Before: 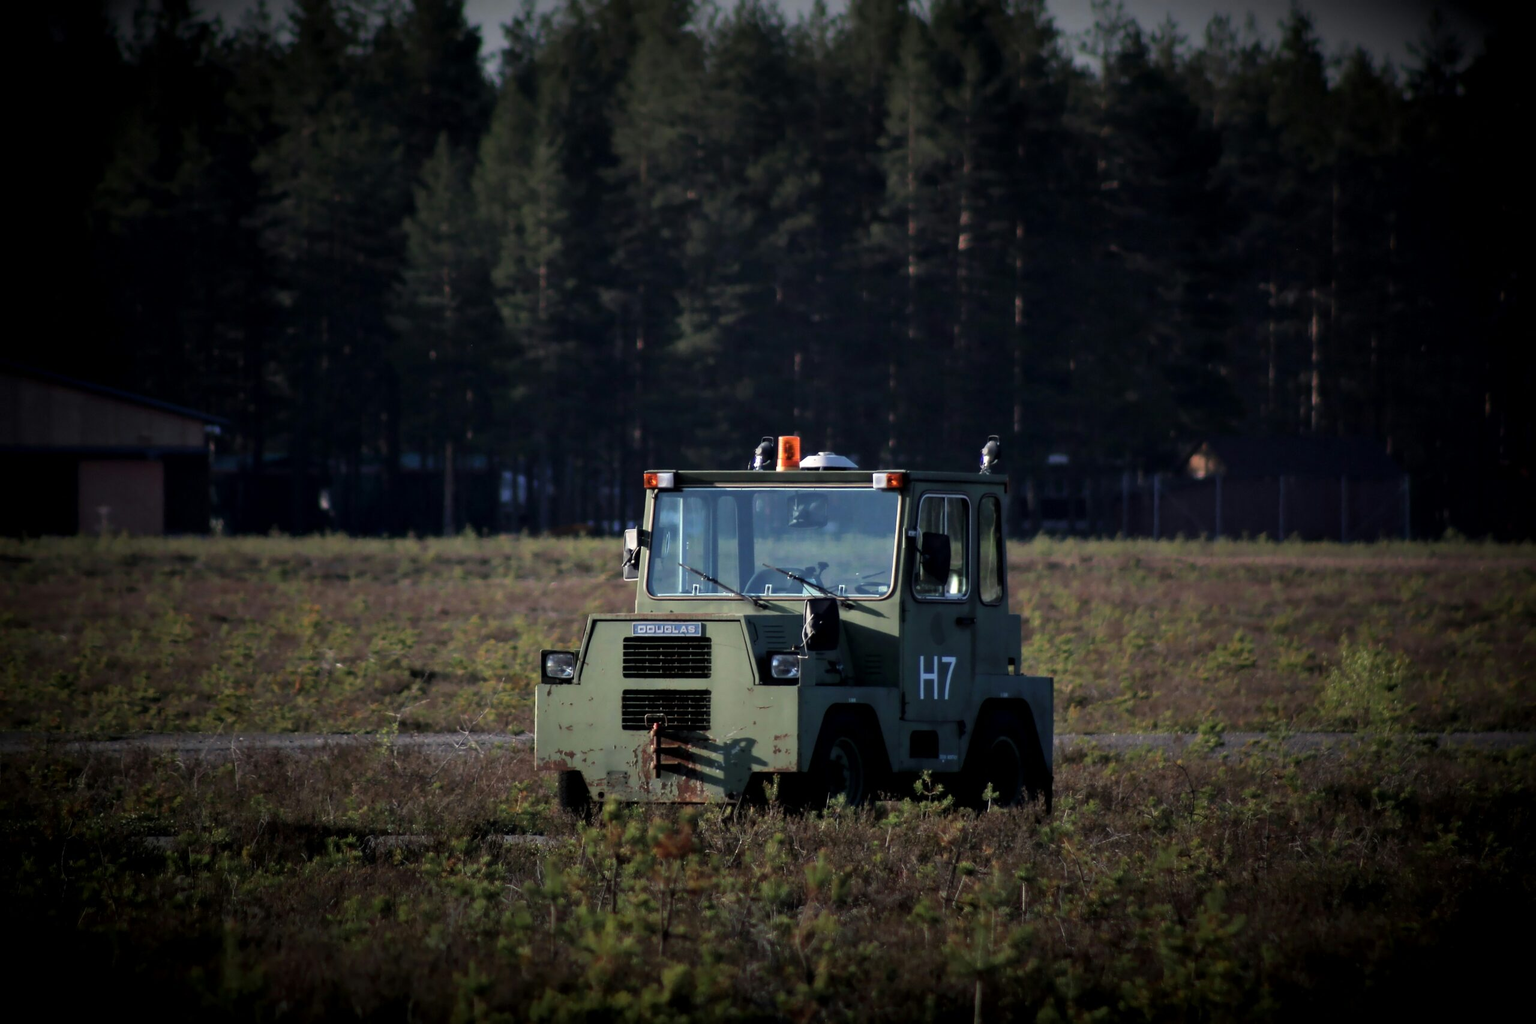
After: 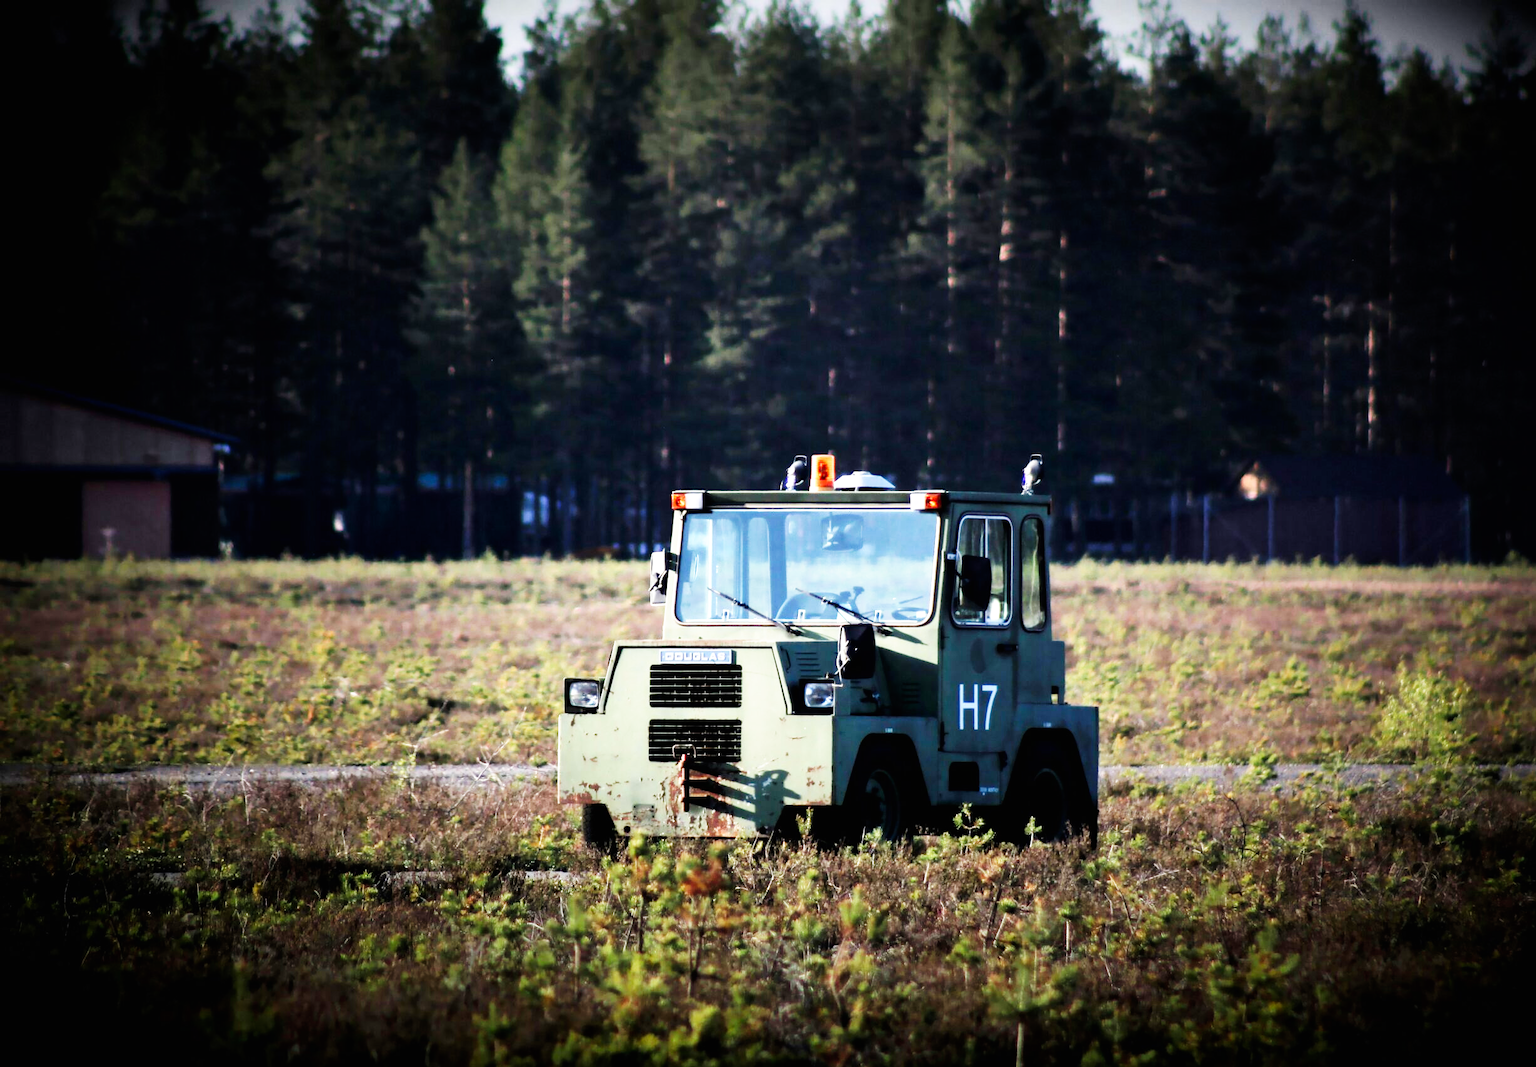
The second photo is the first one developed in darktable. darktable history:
crop: right 4.068%, bottom 0.024%
base curve: curves: ch0 [(0, 0) (0.007, 0.004) (0.027, 0.03) (0.046, 0.07) (0.207, 0.54) (0.442, 0.872) (0.673, 0.972) (1, 1)], preserve colors none
exposure: black level correction 0, exposure 0.953 EV, compensate highlight preservation false
